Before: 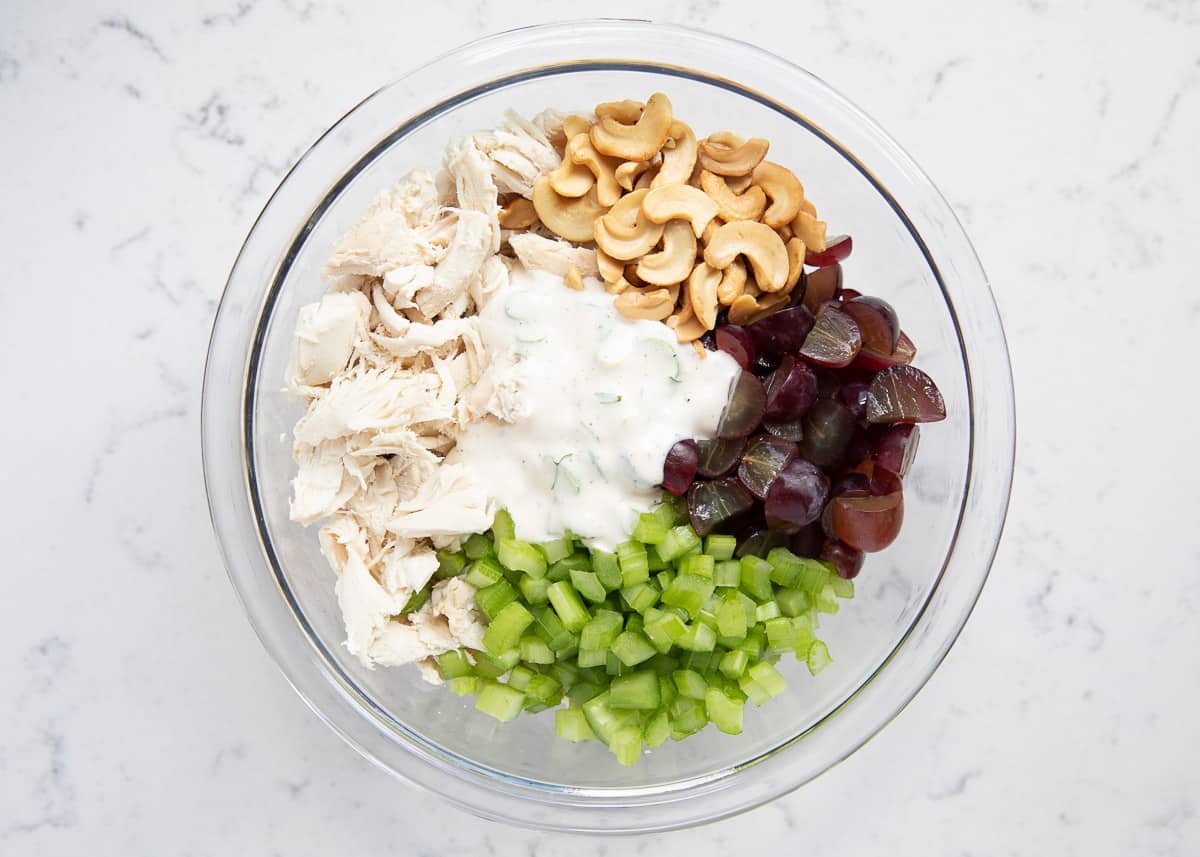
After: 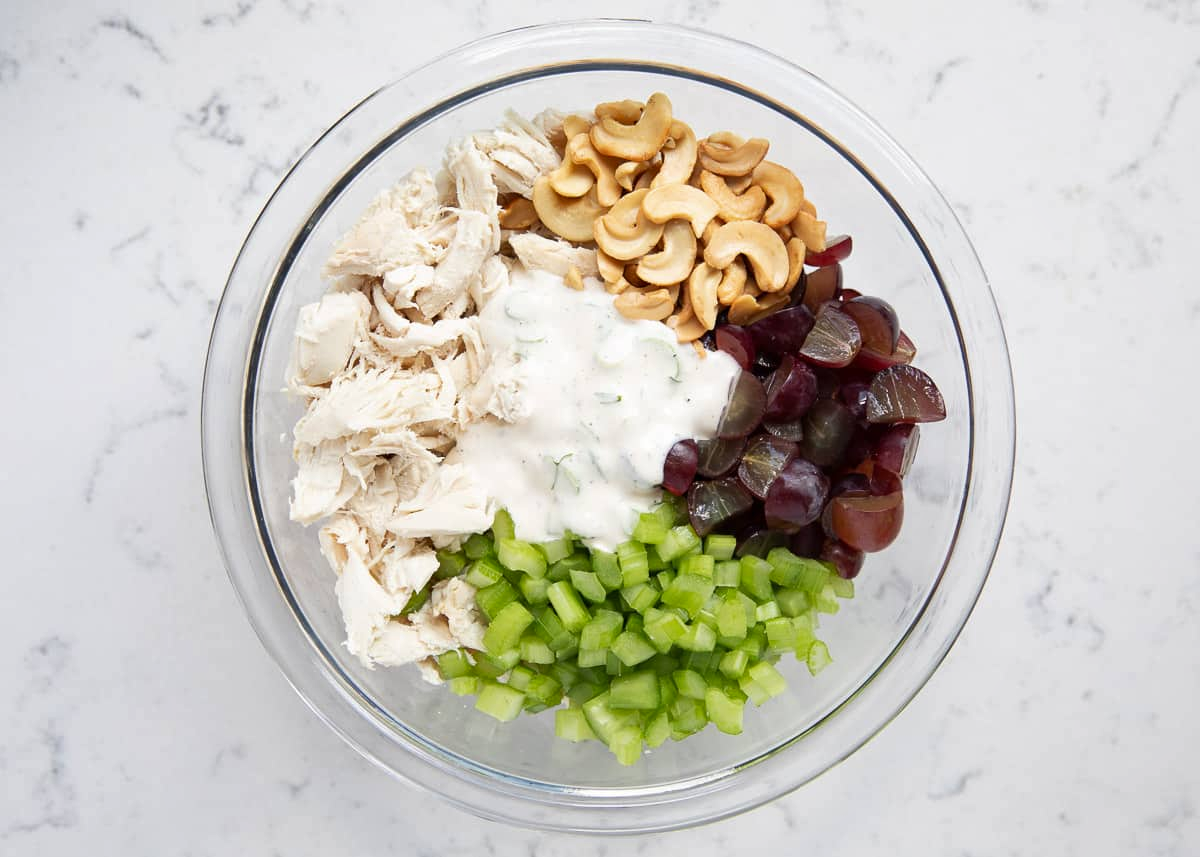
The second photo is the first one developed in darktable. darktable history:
tone equalizer: edges refinement/feathering 500, mask exposure compensation -1.57 EV, preserve details no
shadows and highlights: shadows 37.64, highlights -28.19, soften with gaussian
